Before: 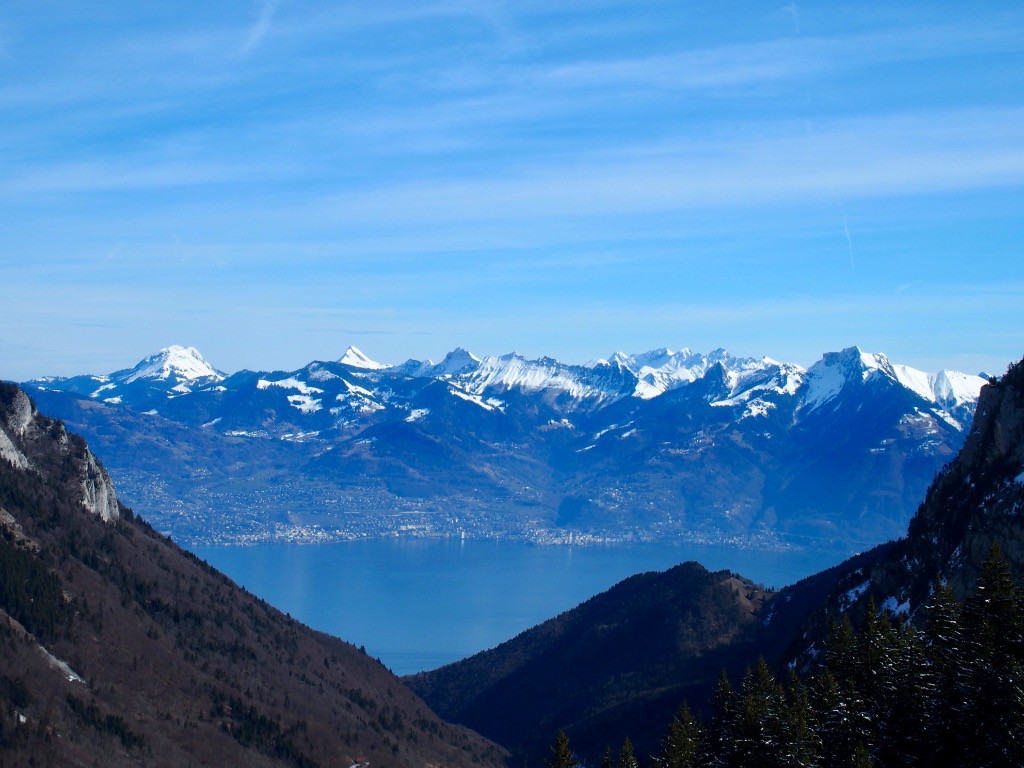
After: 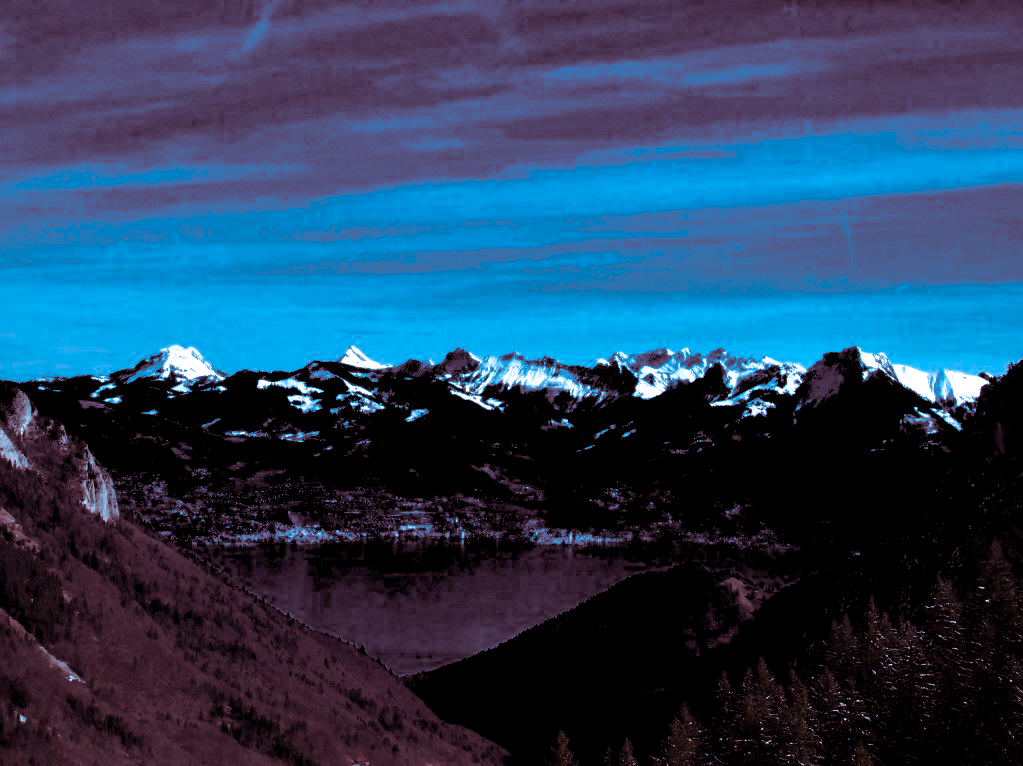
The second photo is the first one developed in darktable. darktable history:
crop: top 0.05%, bottom 0.098%
color calibration: output R [1.422, -0.35, -0.252, 0], output G [-0.238, 1.259, -0.084, 0], output B [-0.081, -0.196, 1.58, 0], output brightness [0.49, 0.671, -0.57, 0], illuminant same as pipeline (D50), adaptation none (bypass), saturation algorithm version 1 (2020)
split-toning: on, module defaults
